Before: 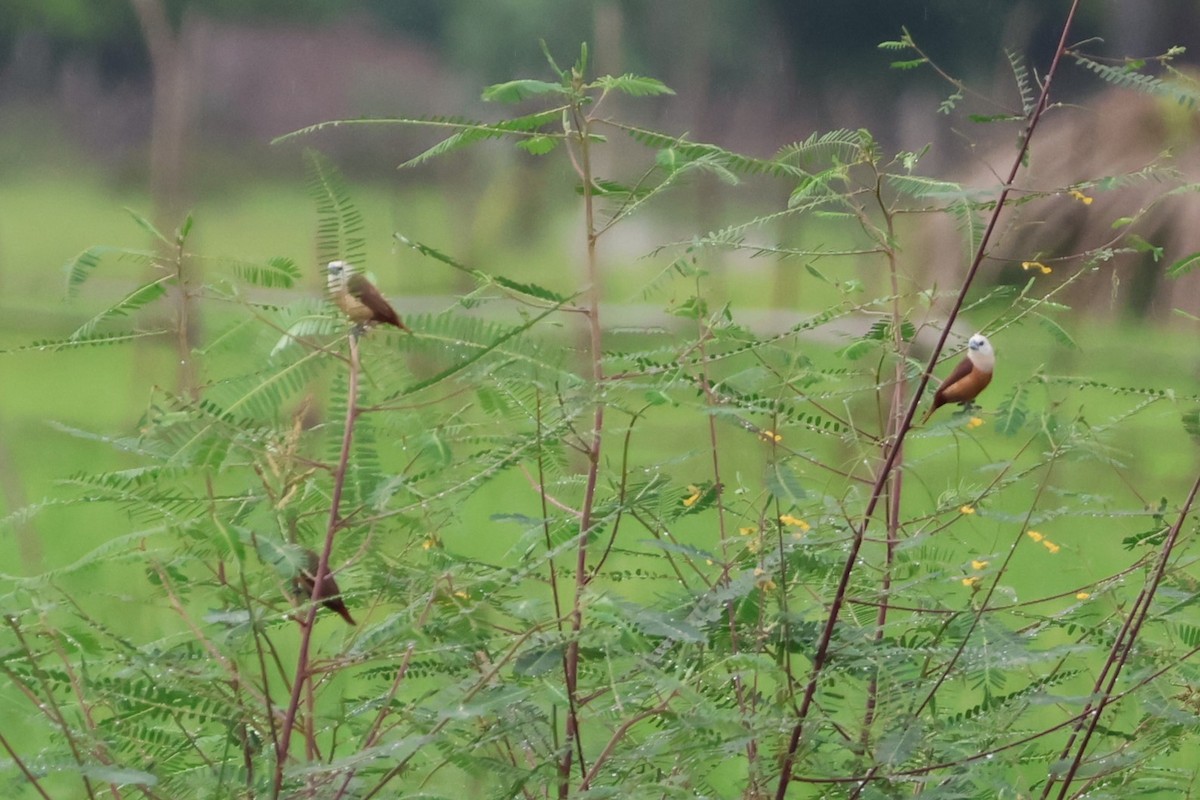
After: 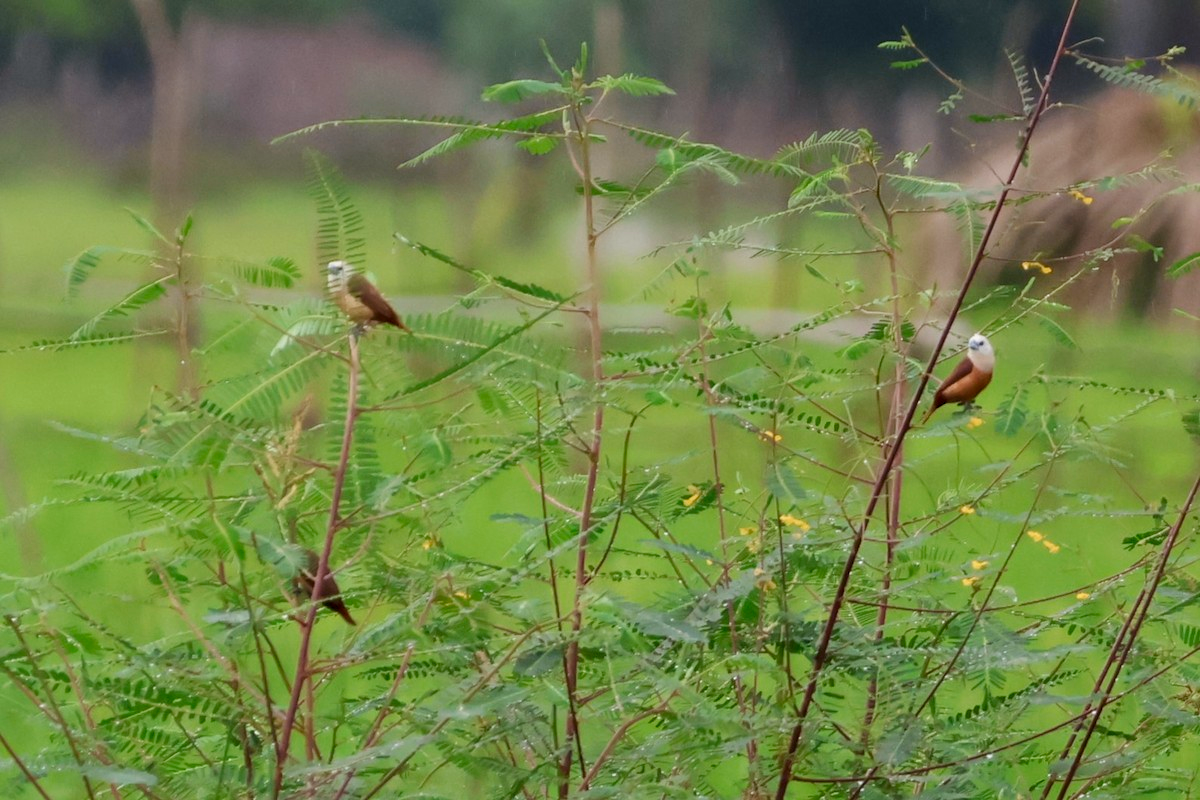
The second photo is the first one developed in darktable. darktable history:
tone curve: curves: ch0 [(0, 0) (0.003, 0.003) (0.011, 0.011) (0.025, 0.025) (0.044, 0.045) (0.069, 0.07) (0.1, 0.101) (0.136, 0.138) (0.177, 0.18) (0.224, 0.228) (0.277, 0.281) (0.335, 0.34) (0.399, 0.405) (0.468, 0.475) (0.543, 0.551) (0.623, 0.633) (0.709, 0.72) (0.801, 0.813) (0.898, 0.907) (1, 1)], preserve colors none
color look up table: target L [76.38, 68.69, 52.03, 35.59, 100, 67.66, 63.74, 59.26, 50.82, 42.44, 29.96, 54.87, 53.08, 24.43, 29.17, 85.7, 76.09, 66.35, 65.48, 52.17, 48.24, 47.88, 26.51, 7.849, 0 ×25], target a [-1.891, -22.84, -44.54, -16.6, 0, 12.64, 17.3, 33.66, 51.3, 56.81, 16.29, 6.369, 47.97, 26.49, 28.11, -1.072, -1.845, -26.84, -2.246, -11.73, -2.09, -3.47, -2.472, -1.266, 0 ×25], target b [70.12, 57.7, 35.48, 25.82, 0.002, 65.28, 11.79, 54.5, 15.32, 32.76, 18.07, -33.37, -19.02, -29.33, -72.4, -2.613, -4.498, -13.87, -5.124, -44.27, -5.089, -37.84, -5.581, -1.88, 0 ×25], num patches 24
